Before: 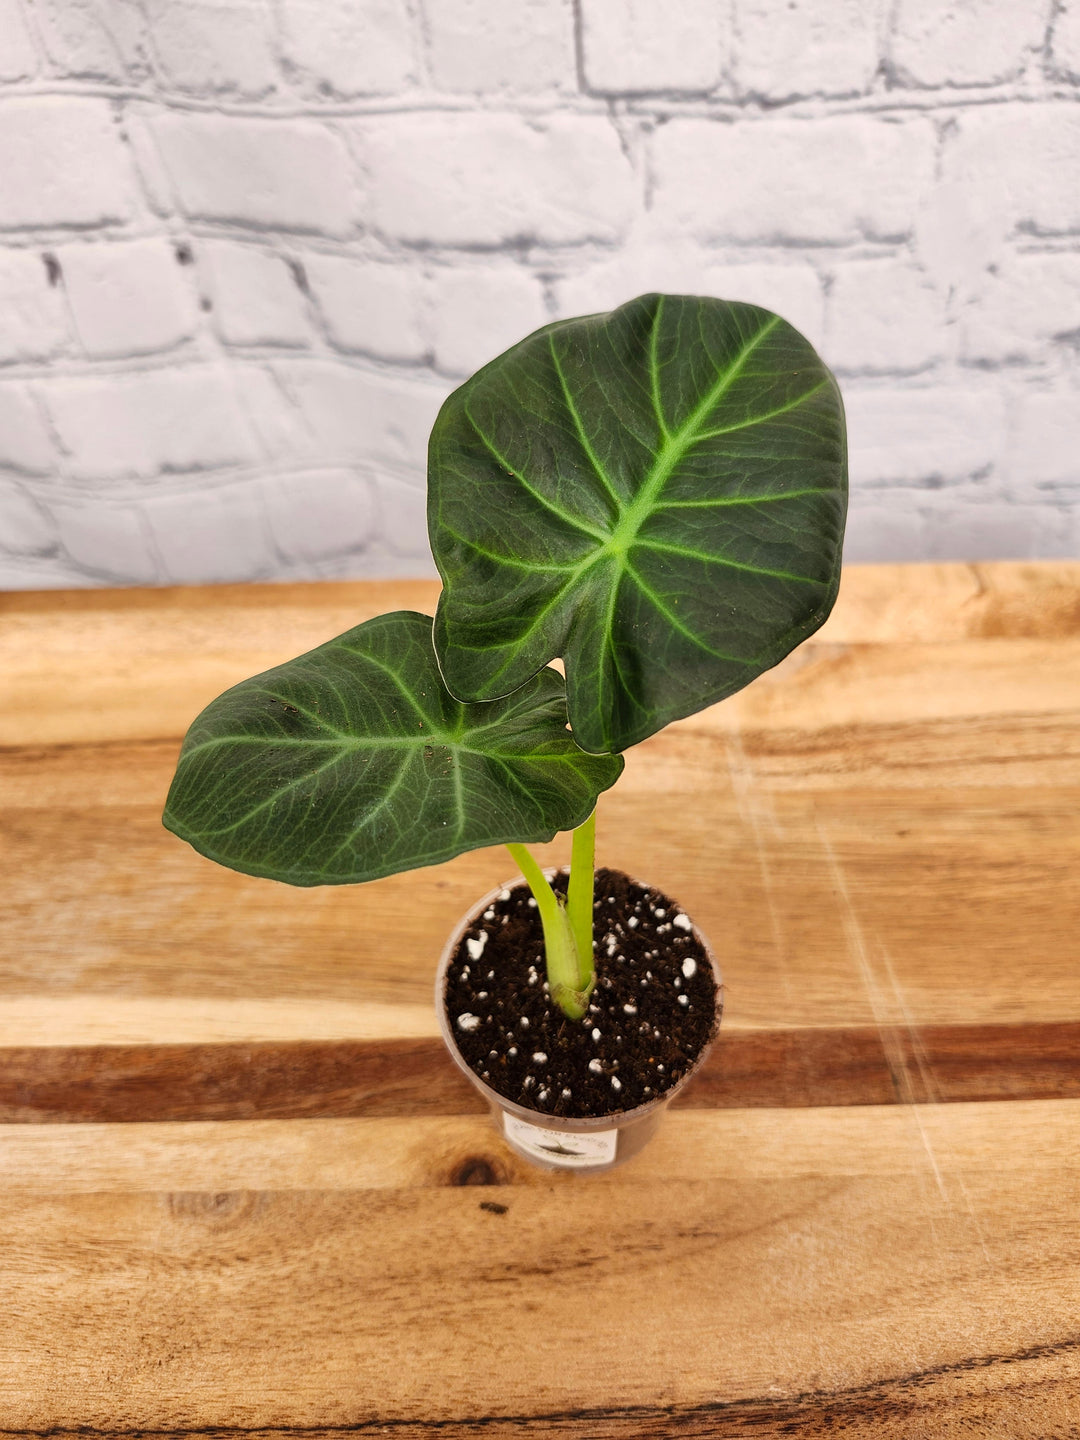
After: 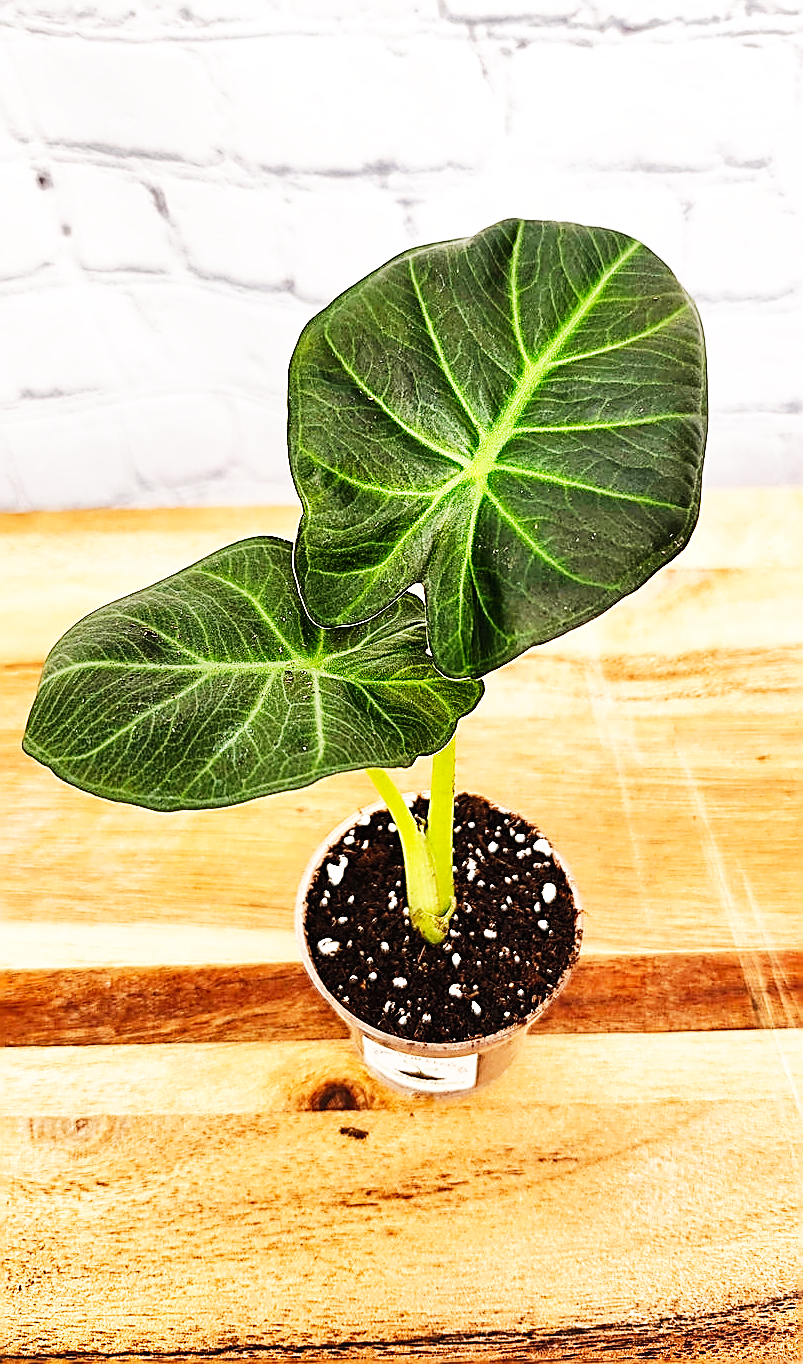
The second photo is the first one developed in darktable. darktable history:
crop and rotate: left 13.055%, top 5.264%, right 12.576%
sharpen: amount 1.865
shadows and highlights: shadows 61.81, white point adjustment 0.479, highlights -33.63, compress 83.72%
base curve: curves: ch0 [(0, 0) (0.007, 0.004) (0.027, 0.03) (0.046, 0.07) (0.207, 0.54) (0.442, 0.872) (0.673, 0.972) (1, 1)], preserve colors none
